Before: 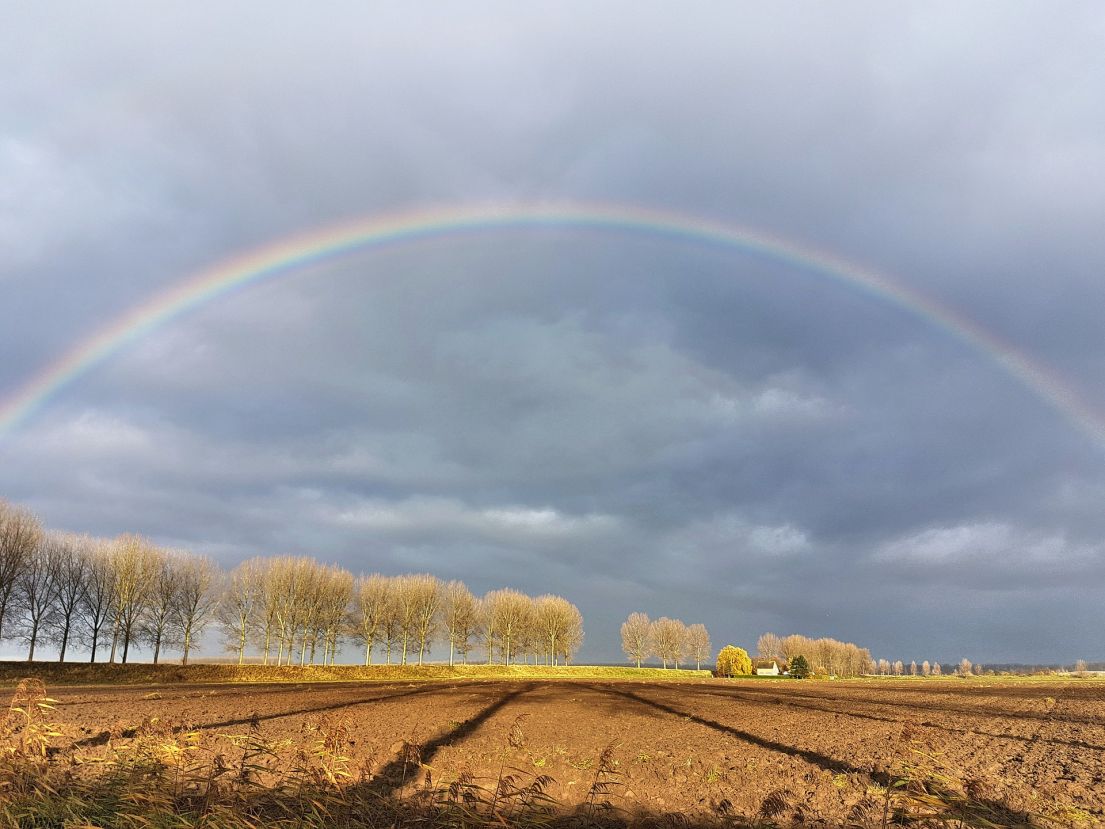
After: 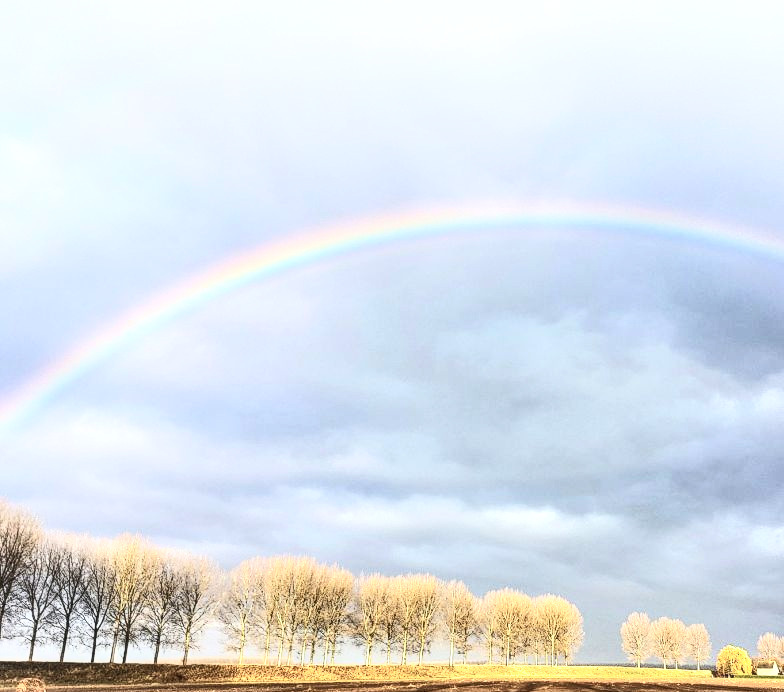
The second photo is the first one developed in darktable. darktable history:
contrast brightness saturation: contrast 0.432, brightness 0.559, saturation -0.188
crop: right 28.984%, bottom 16.422%
exposure: compensate exposure bias true, compensate highlight preservation false
local contrast: detail 130%
tone equalizer: -8 EV -0.398 EV, -7 EV -0.409 EV, -6 EV -0.299 EV, -5 EV -0.185 EV, -3 EV 0.212 EV, -2 EV 0.361 EV, -1 EV 0.379 EV, +0 EV 0.411 EV
shadows and highlights: low approximation 0.01, soften with gaussian
